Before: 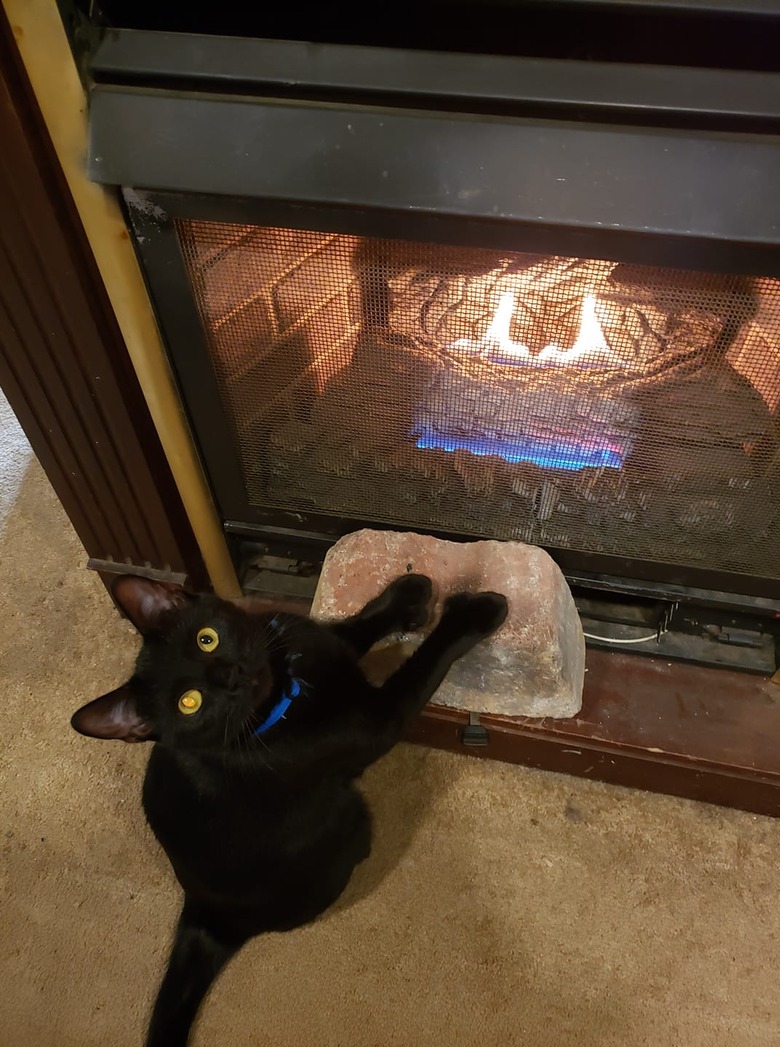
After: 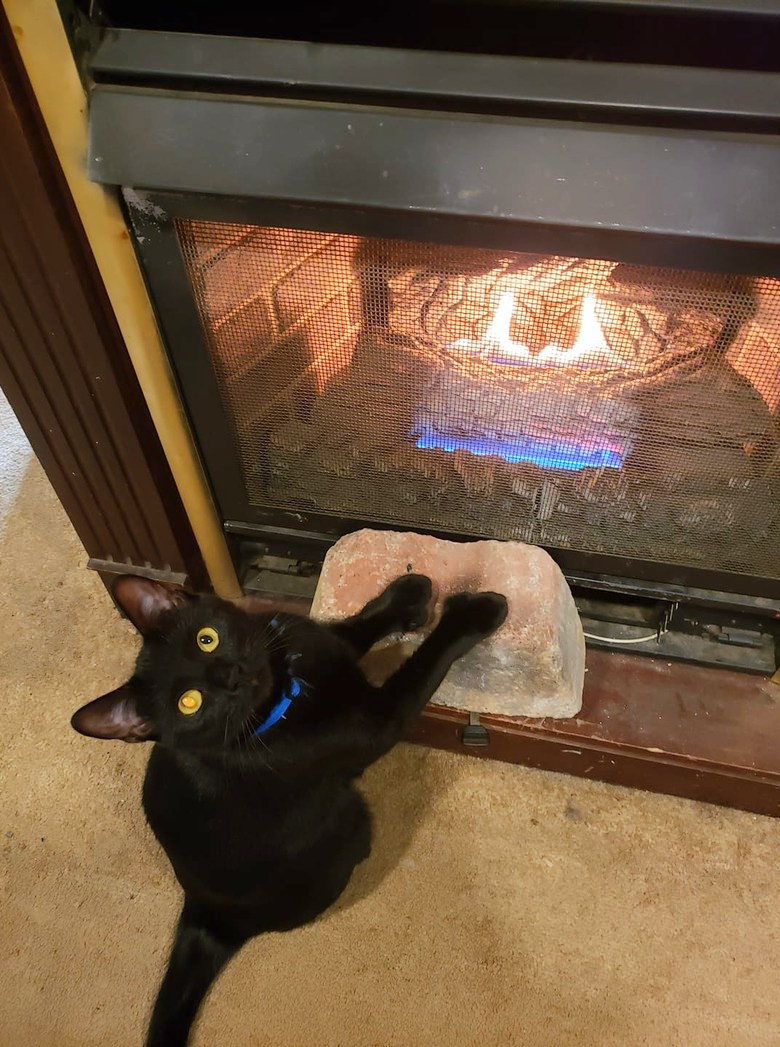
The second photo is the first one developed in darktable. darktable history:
tone equalizer: on, module defaults
base curve: curves: ch0 [(0, 0) (0.158, 0.273) (0.879, 0.895) (1, 1)]
